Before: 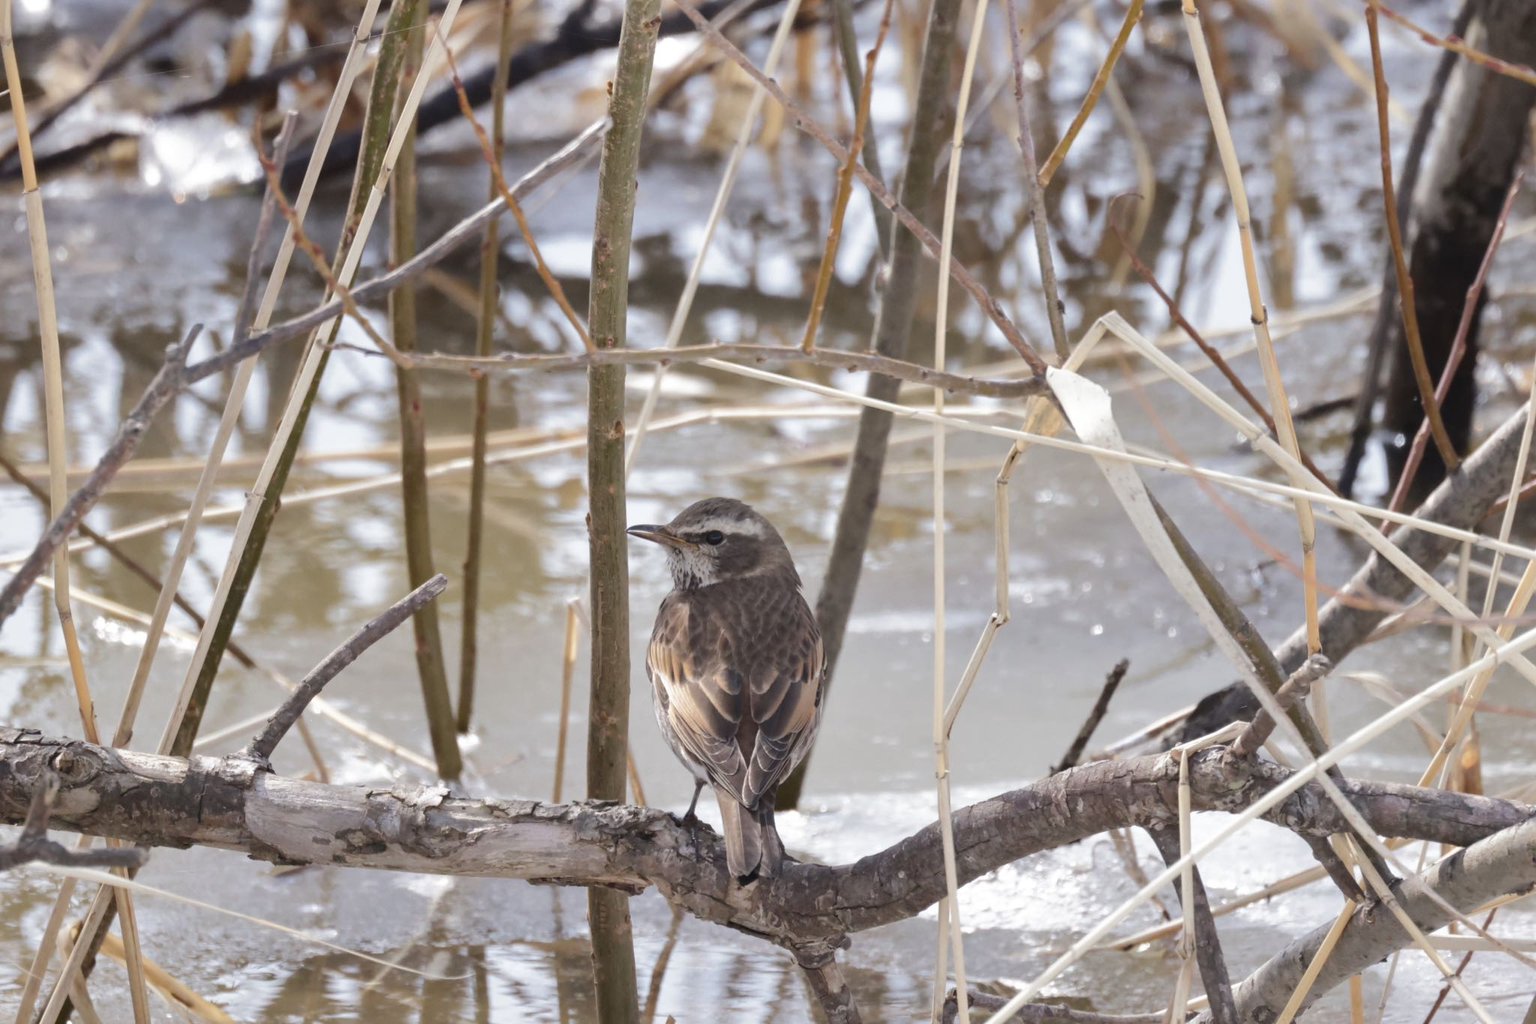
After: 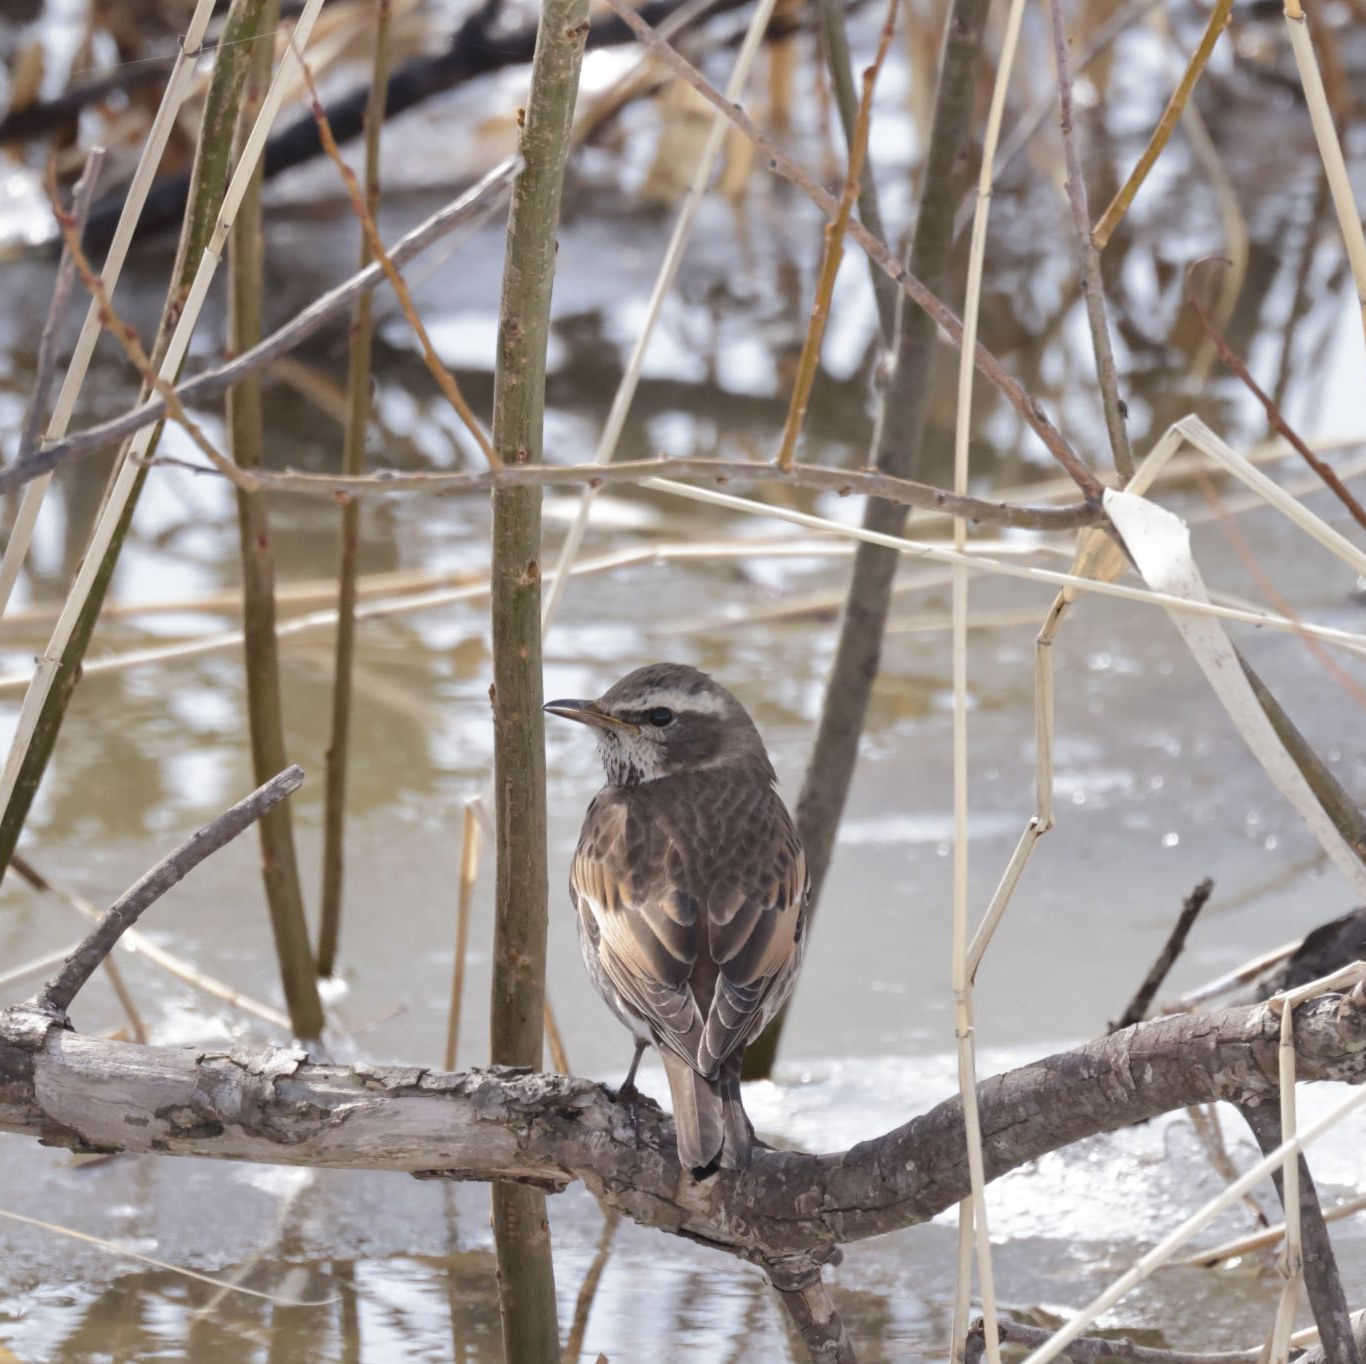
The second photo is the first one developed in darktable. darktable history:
crop and rotate: left 14.292%, right 18.998%
